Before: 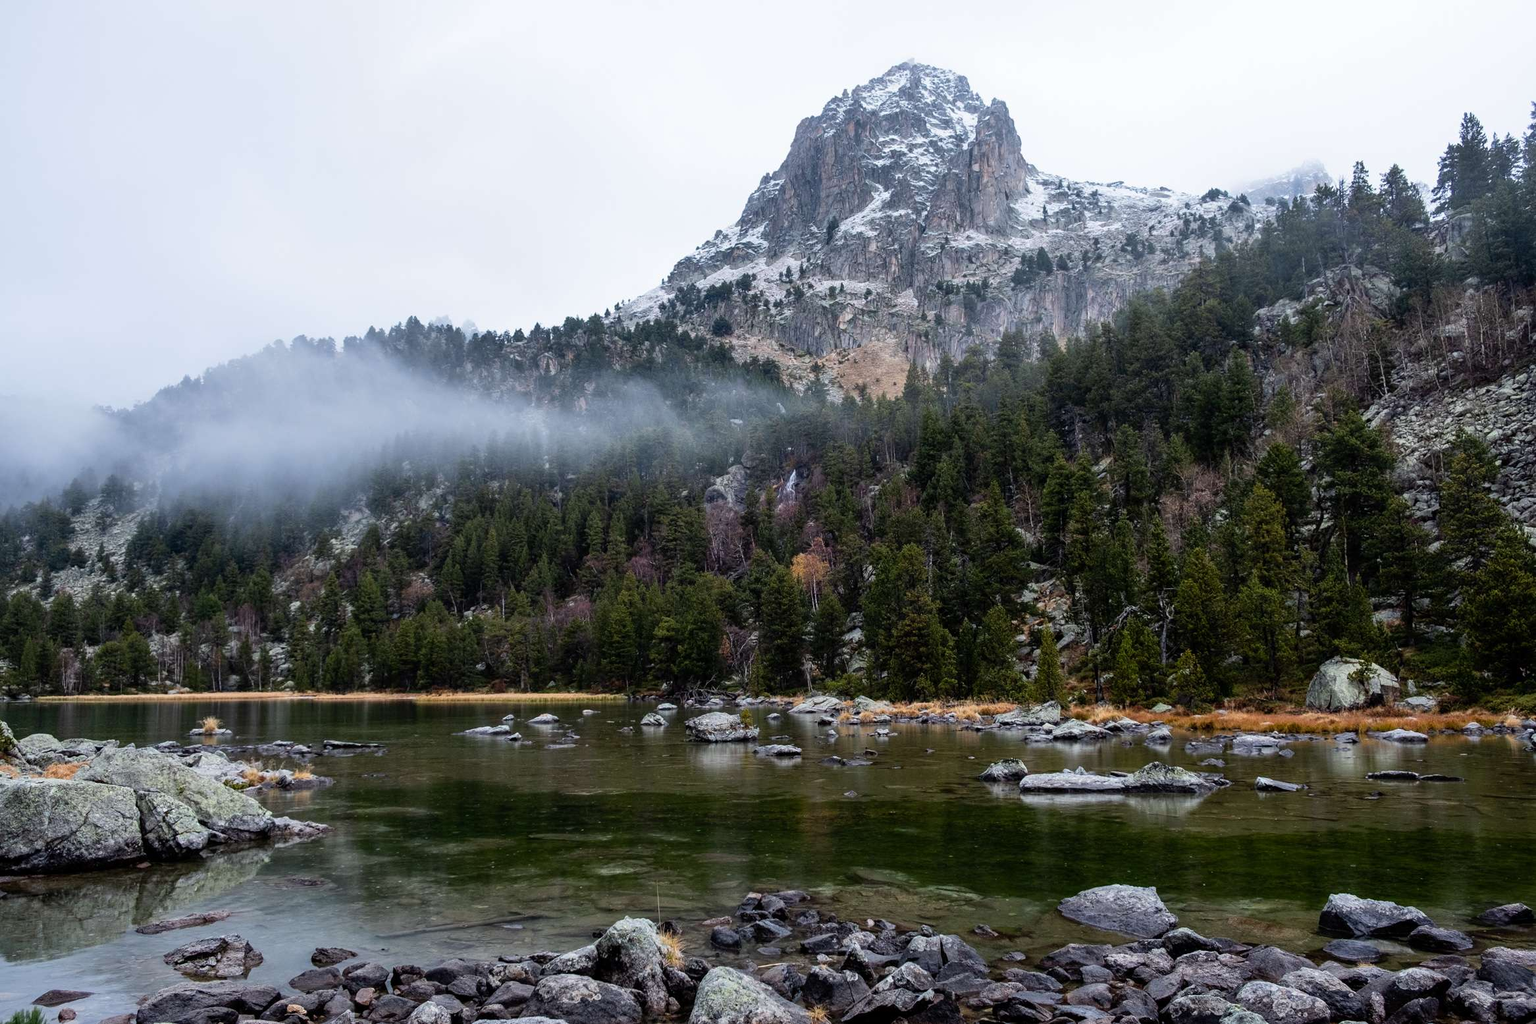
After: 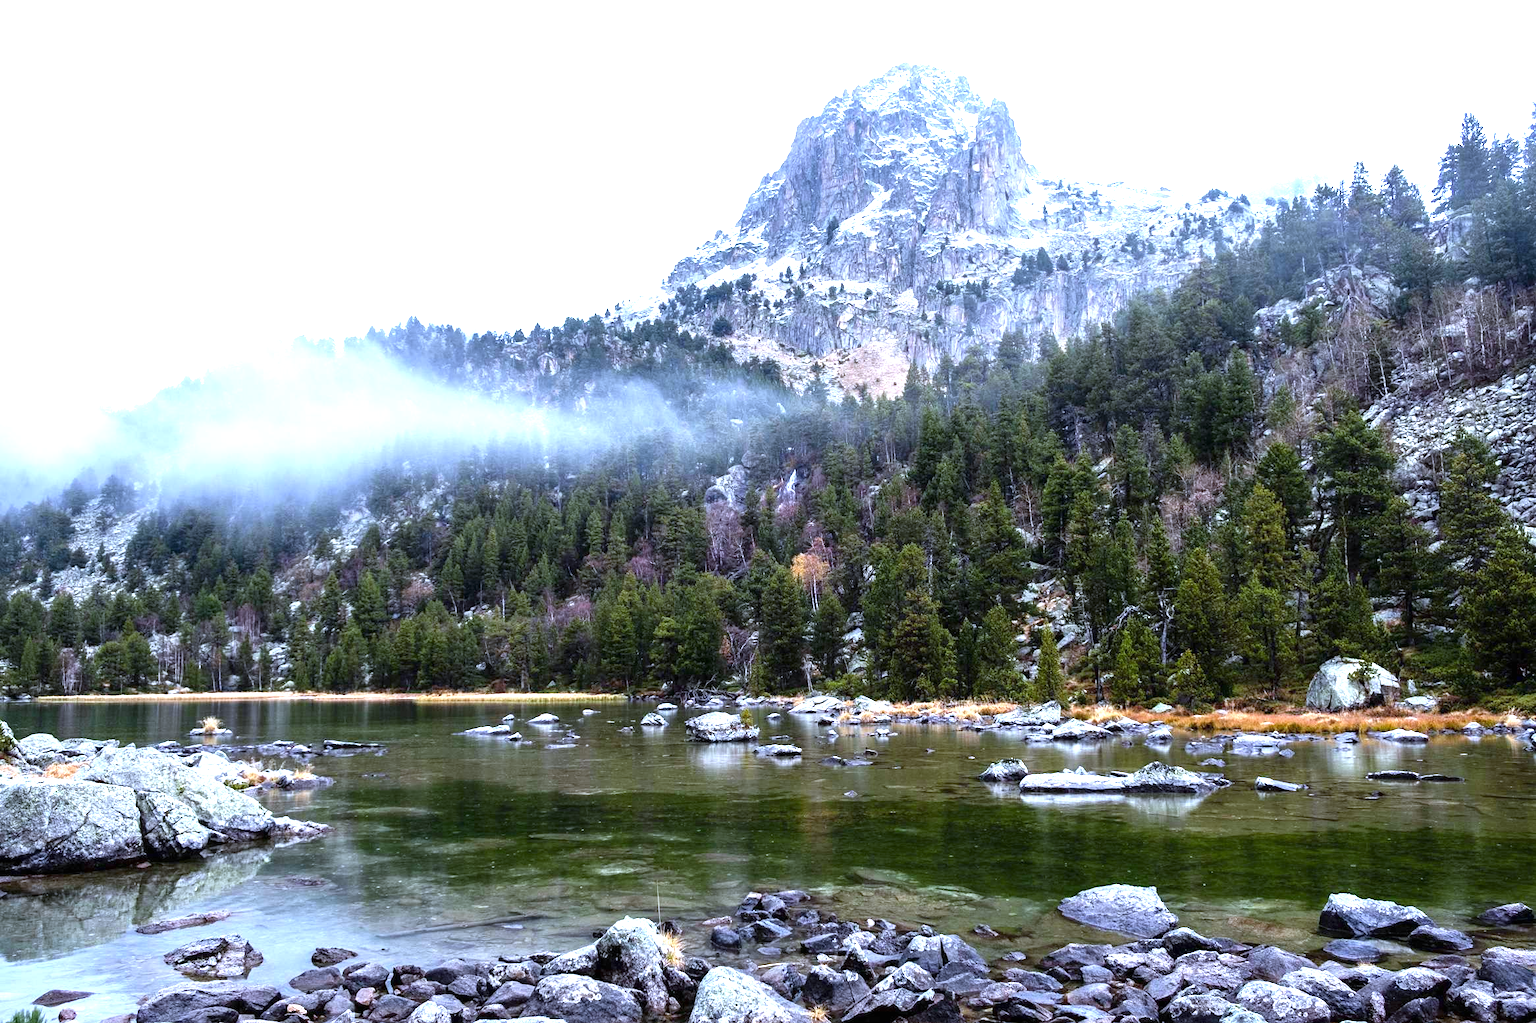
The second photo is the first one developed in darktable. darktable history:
white balance: red 0.948, green 1.02, blue 1.176
exposure: black level correction 0, exposure 1.388 EV, compensate exposure bias true, compensate highlight preservation false
